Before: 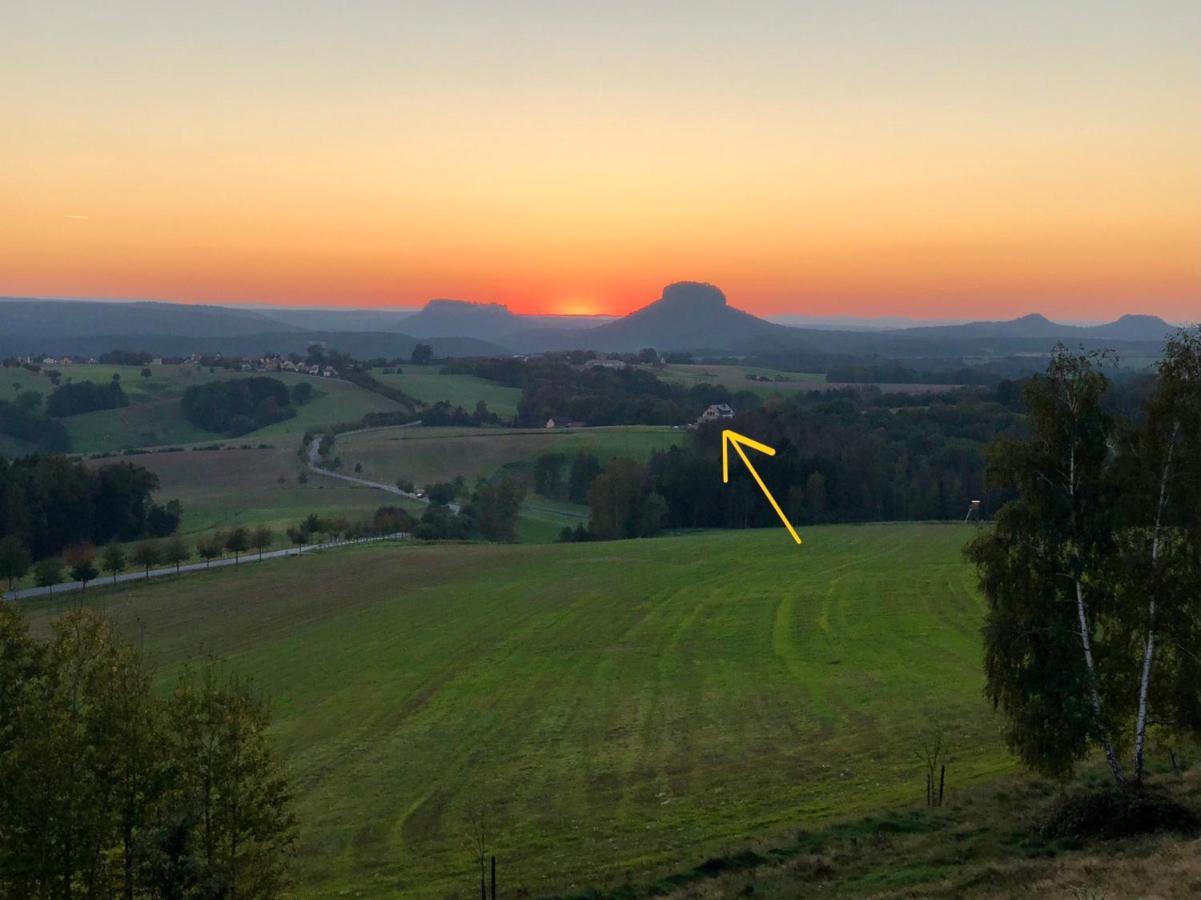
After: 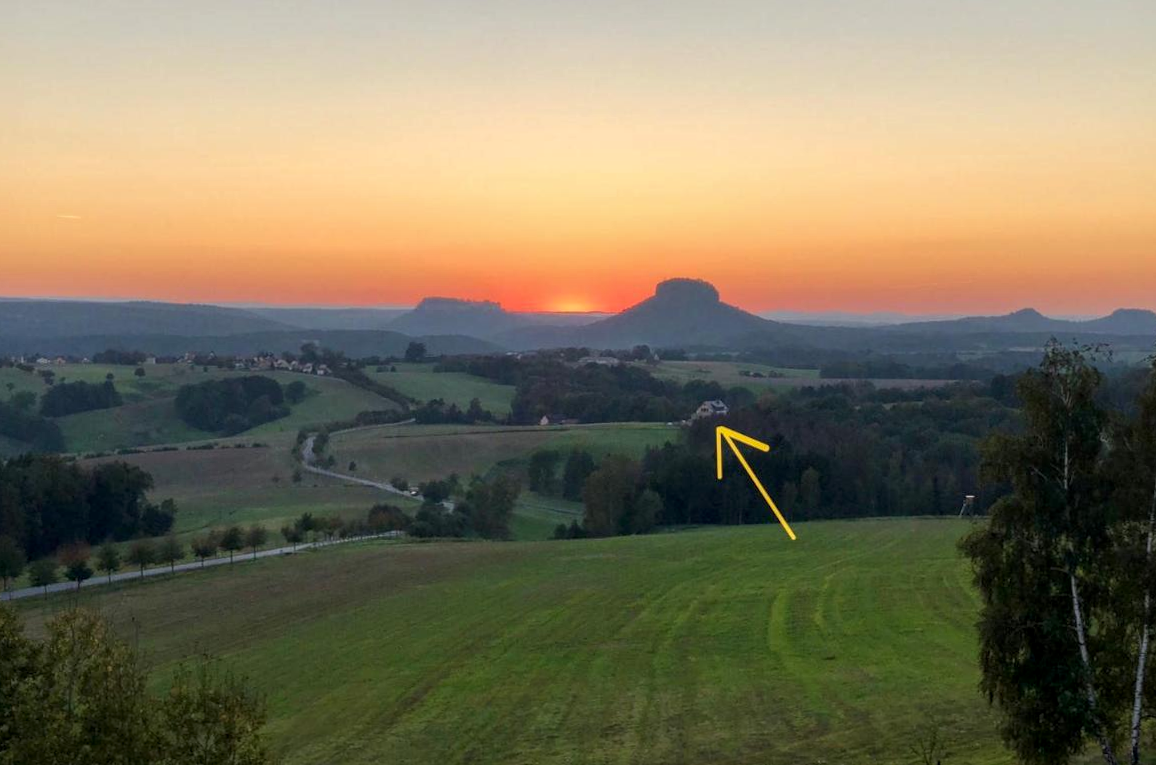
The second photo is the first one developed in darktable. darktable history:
crop and rotate: angle 0.305°, left 0.209%, right 2.786%, bottom 14.307%
local contrast: on, module defaults
